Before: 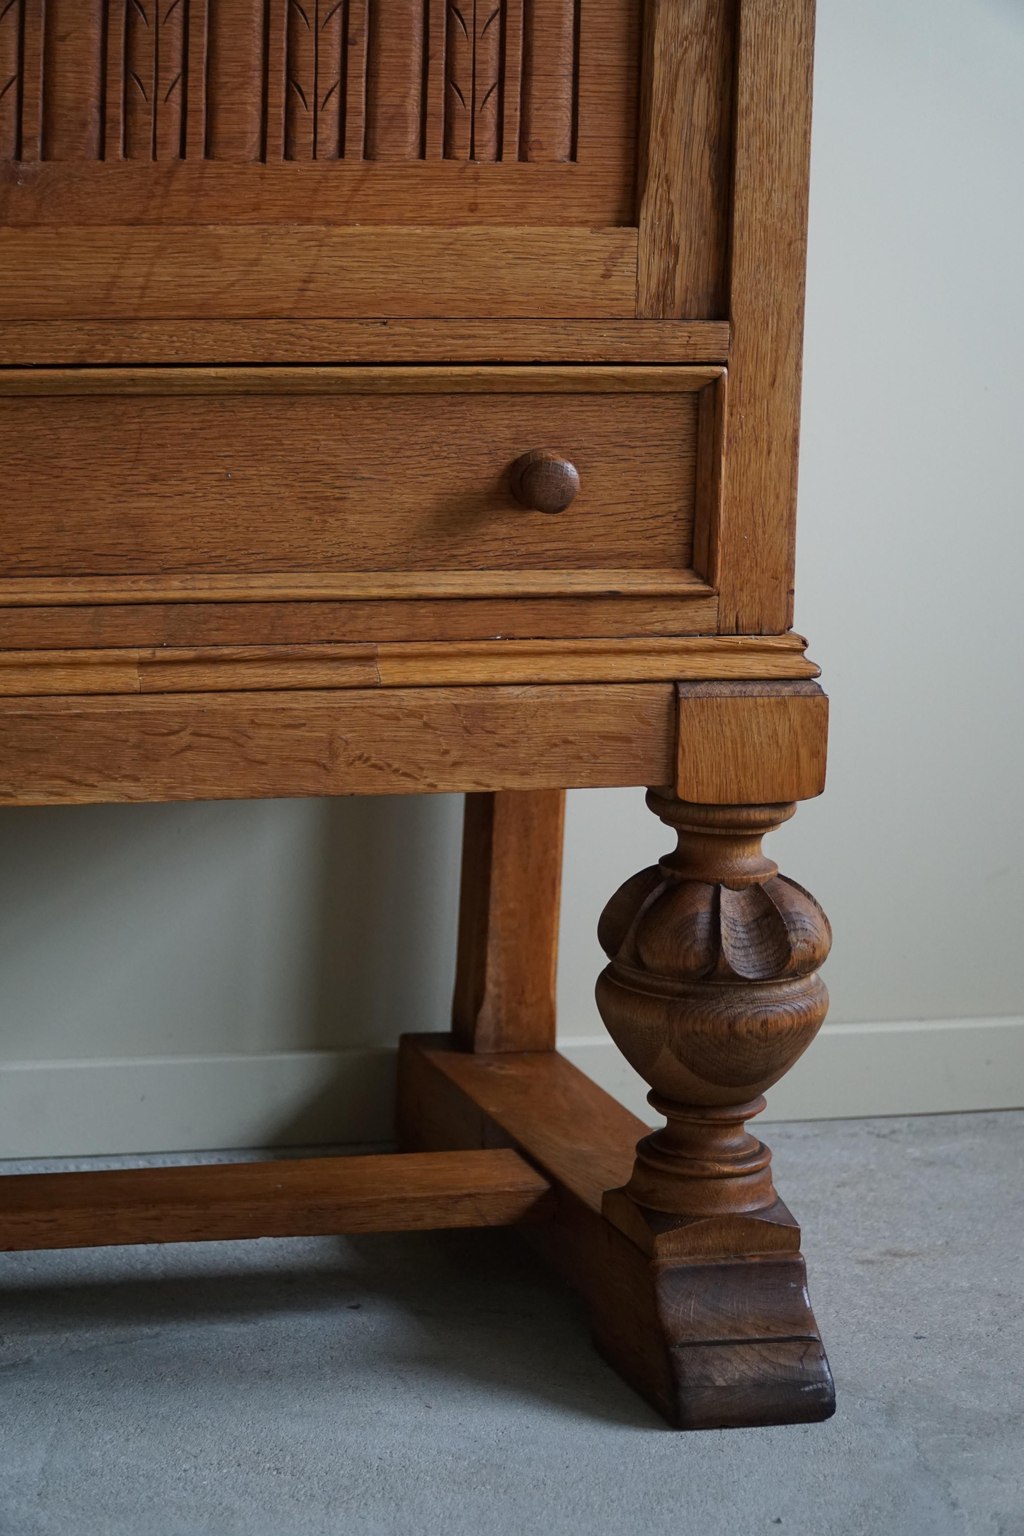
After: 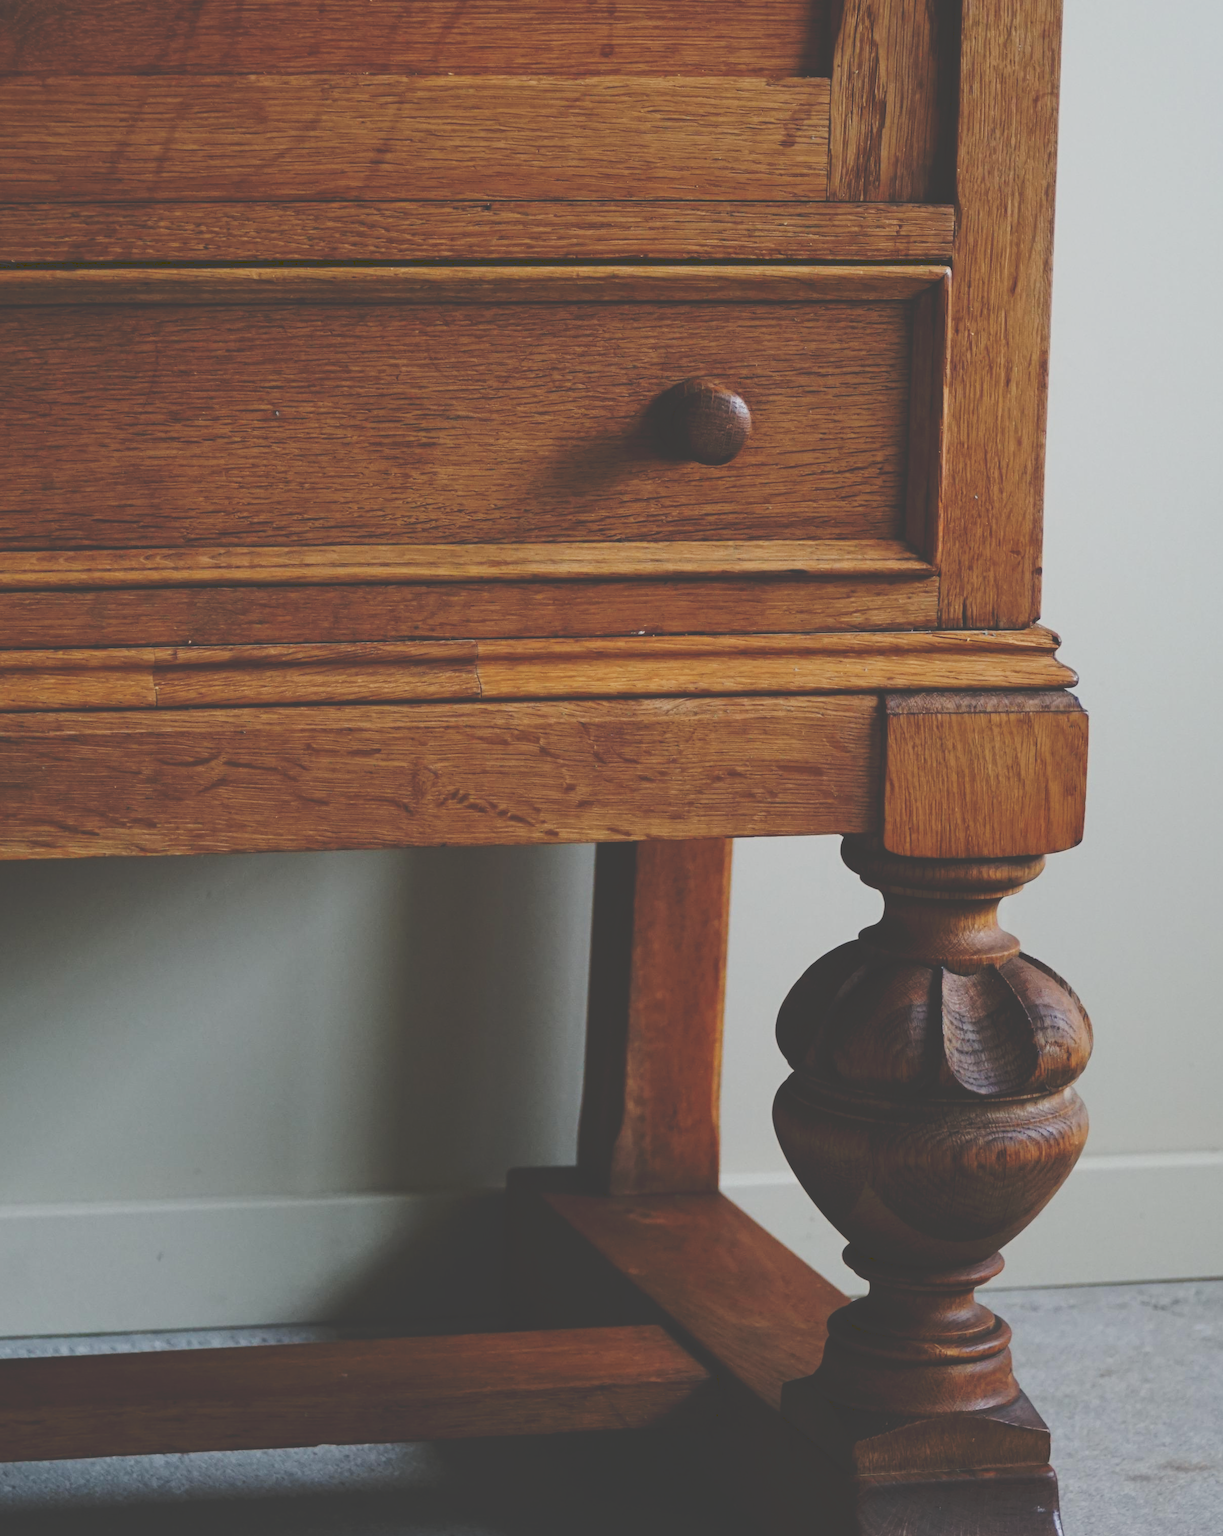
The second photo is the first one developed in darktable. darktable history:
tone curve: curves: ch0 [(0, 0) (0.003, 0.241) (0.011, 0.241) (0.025, 0.242) (0.044, 0.246) (0.069, 0.25) (0.1, 0.251) (0.136, 0.256) (0.177, 0.275) (0.224, 0.293) (0.277, 0.326) (0.335, 0.38) (0.399, 0.449) (0.468, 0.525) (0.543, 0.606) (0.623, 0.683) (0.709, 0.751) (0.801, 0.824) (0.898, 0.871) (1, 1)], preserve colors none
crop and rotate: left 2.43%, top 11.104%, right 9.276%, bottom 15.017%
